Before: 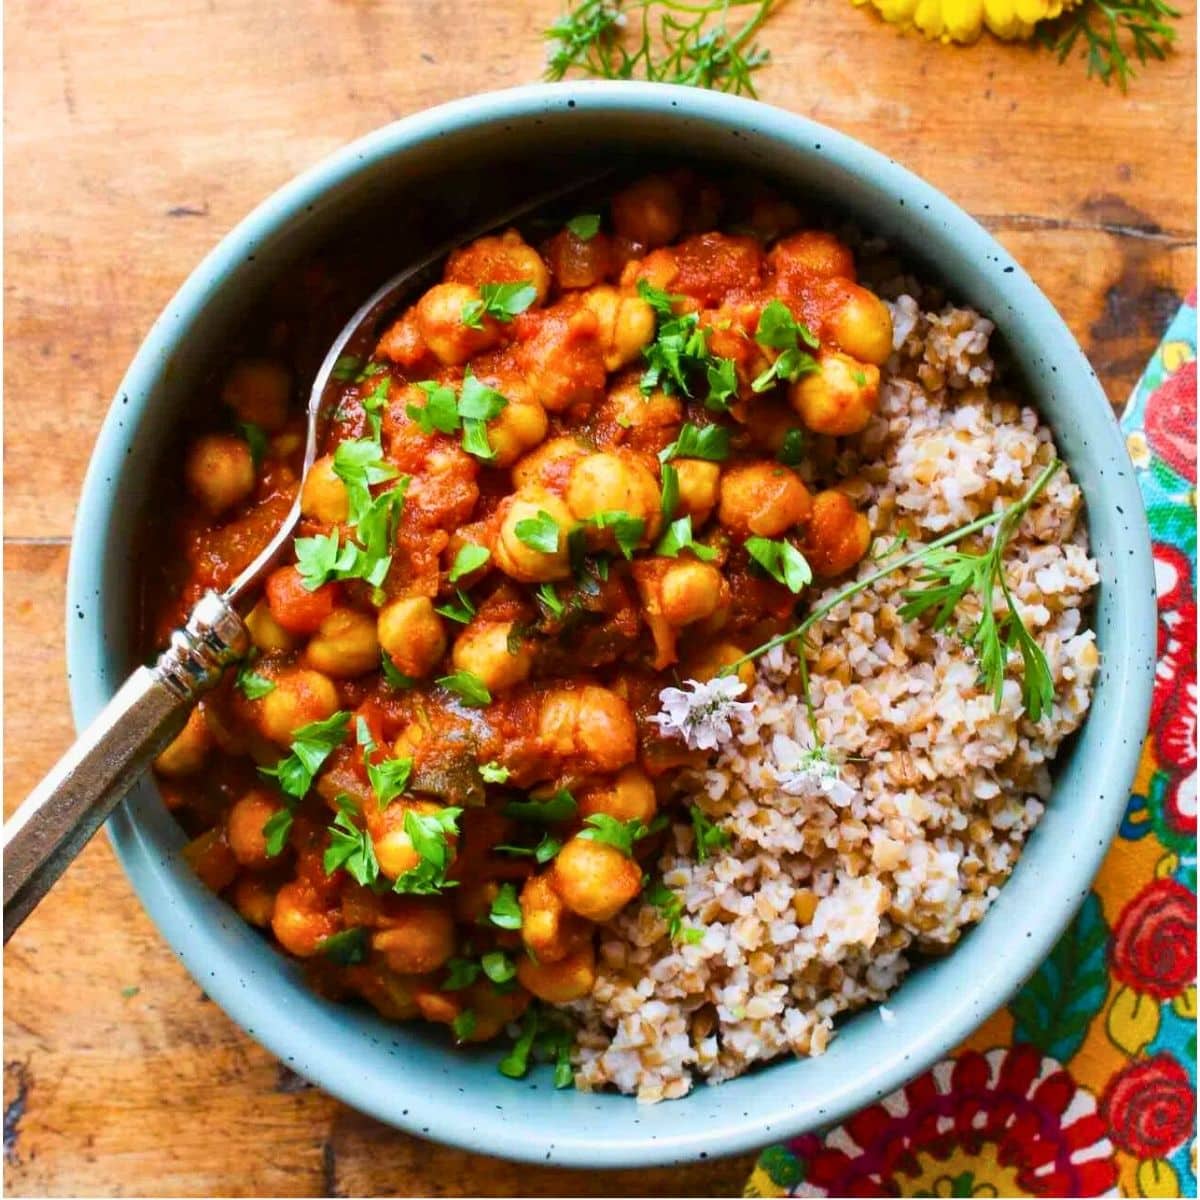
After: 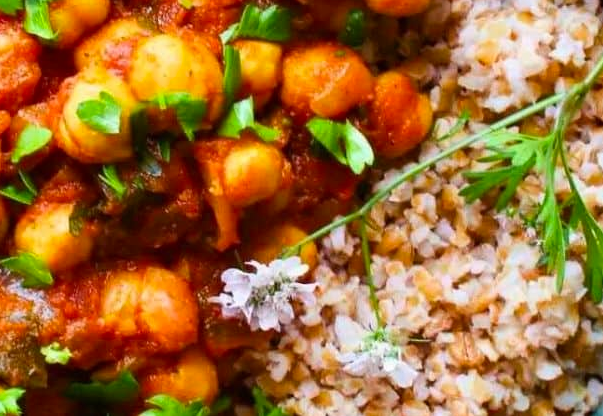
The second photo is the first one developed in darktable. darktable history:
crop: left 36.539%, top 34.957%, right 13.201%, bottom 30.359%
contrast brightness saturation: saturation 0.103
